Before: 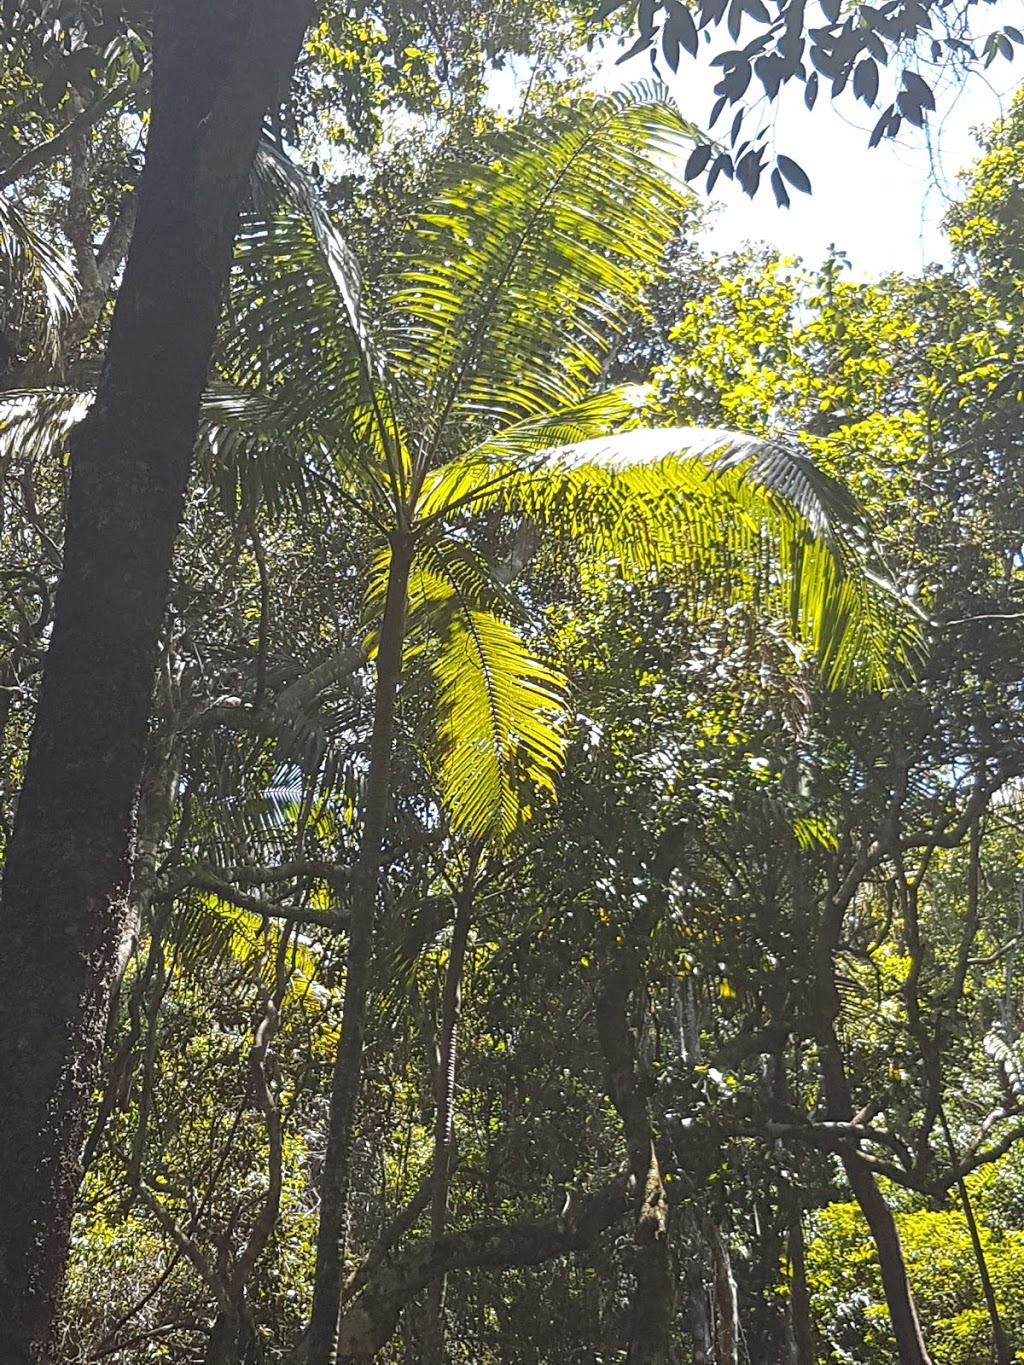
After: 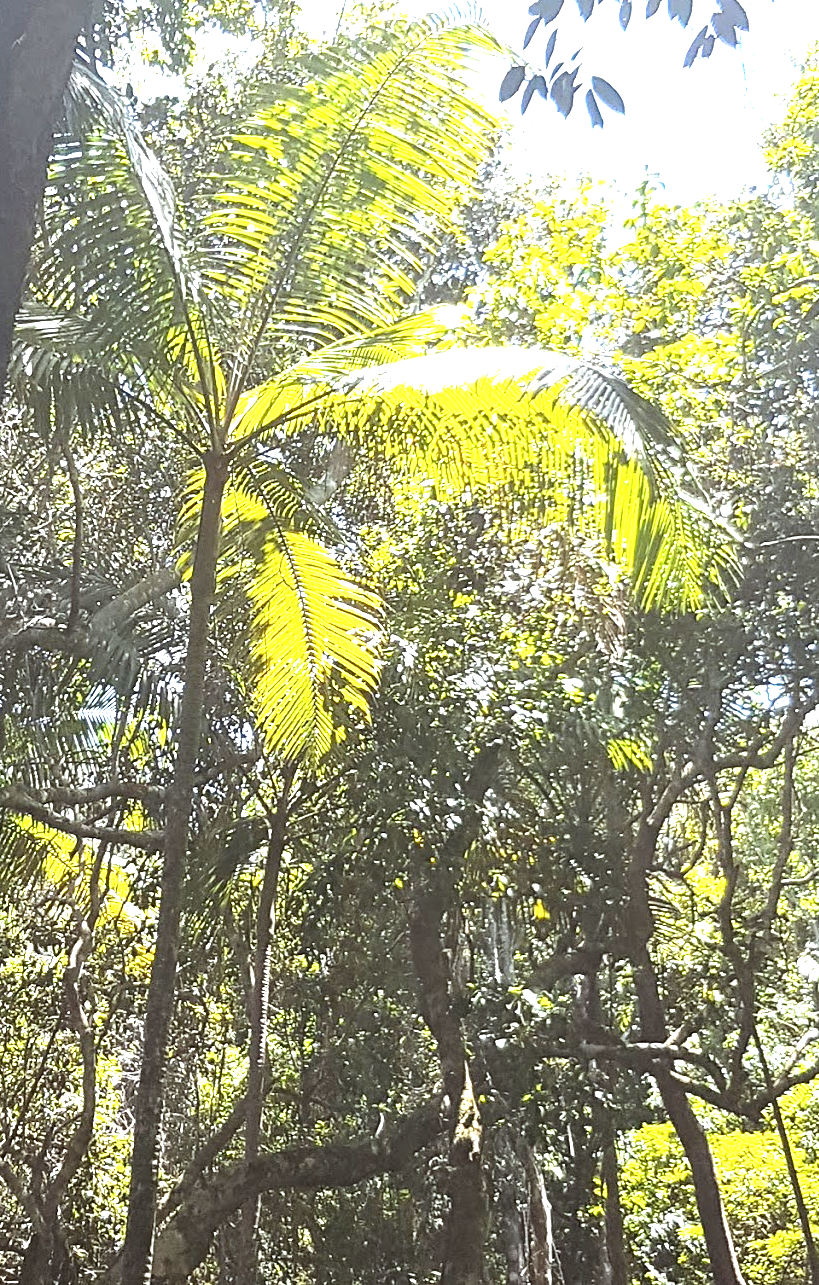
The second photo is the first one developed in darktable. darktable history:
crop and rotate: left 18.189%, top 5.82%, right 1.744%
exposure: black level correction 0, exposure 1.1 EV, compensate exposure bias true, compensate highlight preservation false
tone equalizer: -8 EV -0.79 EV, -7 EV -0.679 EV, -6 EV -0.602 EV, -5 EV -0.419 EV, -3 EV 0.404 EV, -2 EV 0.6 EV, -1 EV 0.684 EV, +0 EV 0.737 EV, smoothing diameter 2.1%, edges refinement/feathering 17.49, mask exposure compensation -1.57 EV, filter diffusion 5
color correction: highlights a* -2.84, highlights b* -2.33, shadows a* 2.15, shadows b* 2.86
